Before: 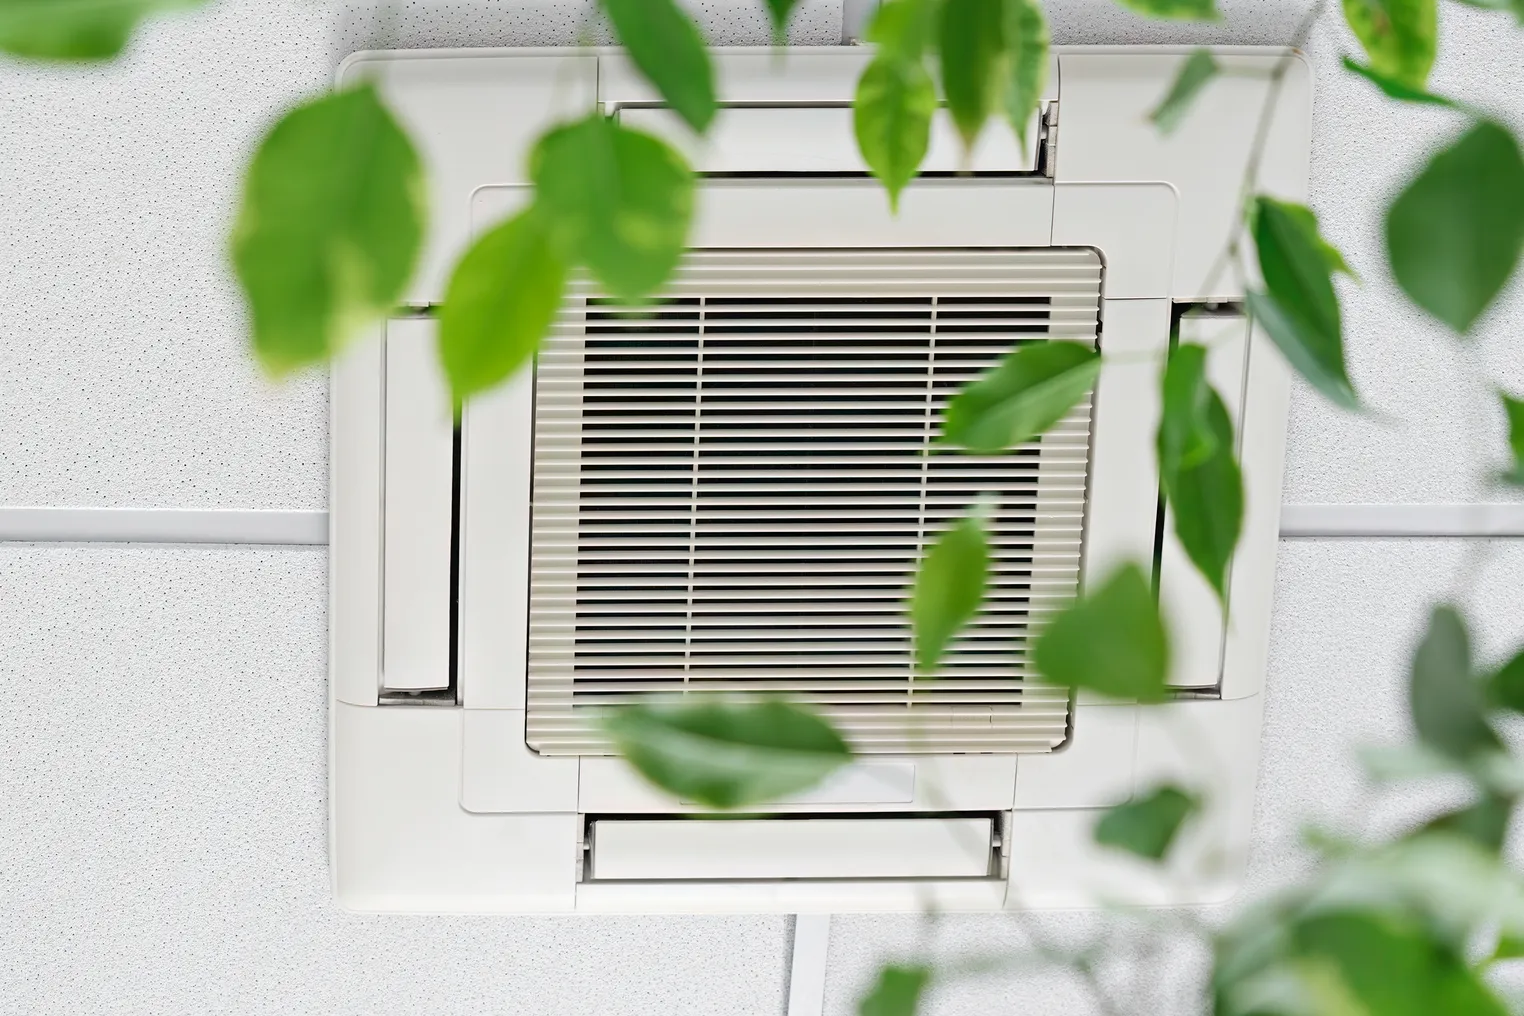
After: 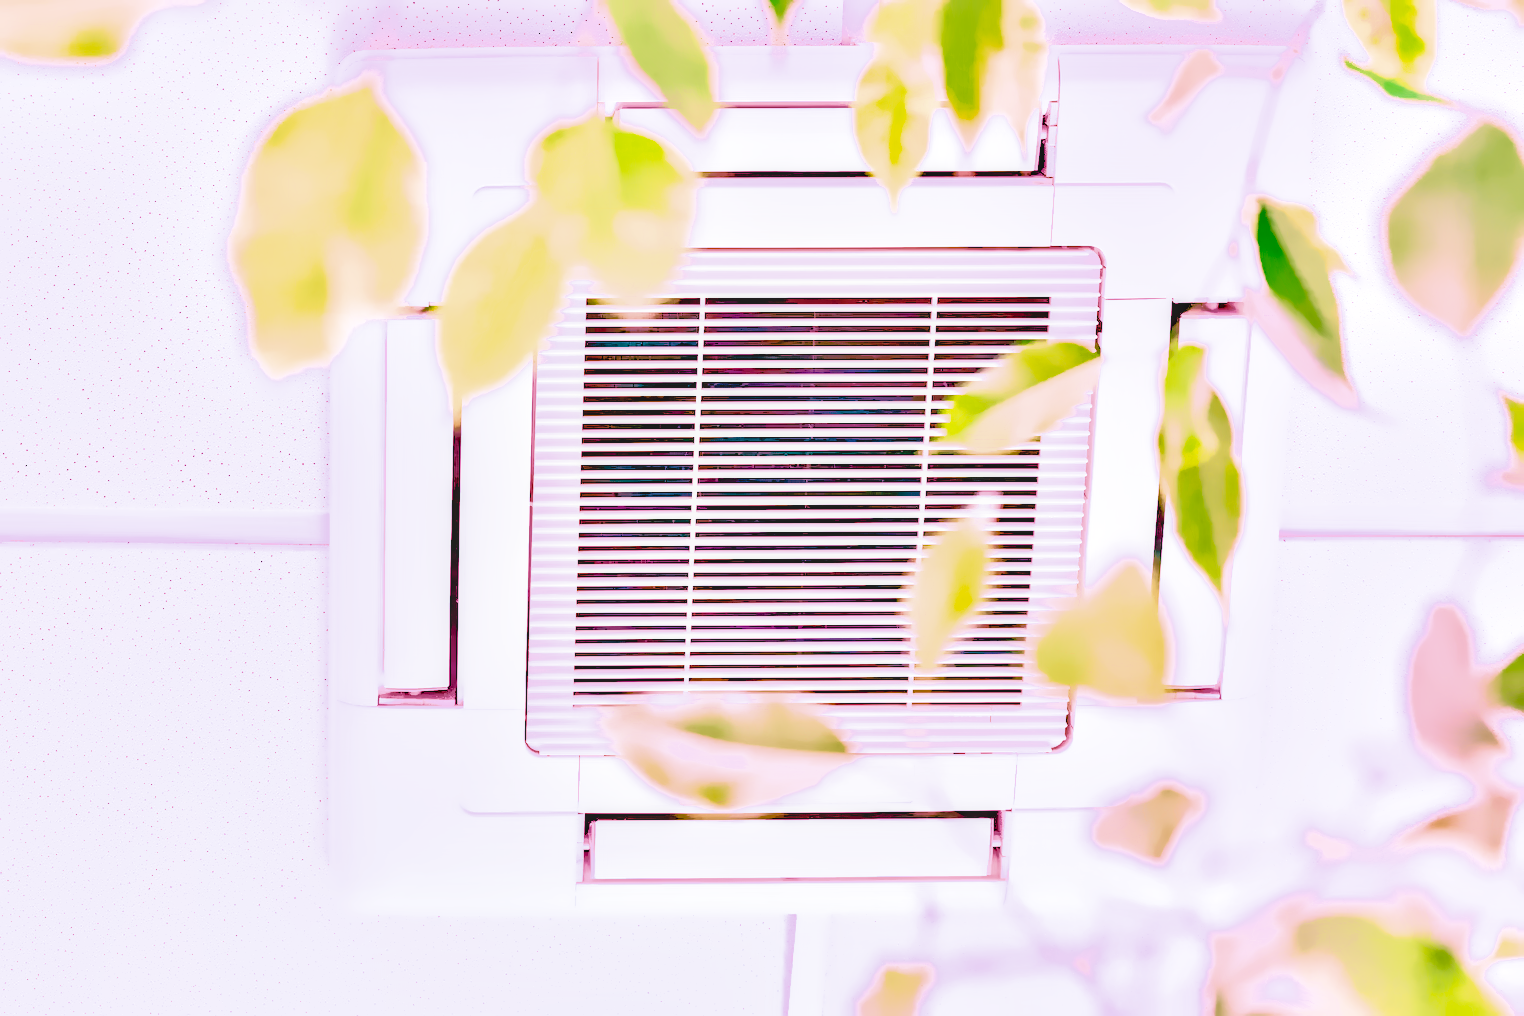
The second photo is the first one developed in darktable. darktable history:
local contrast: on, module defaults
color calibration: illuminant as shot in camera, x 0.358, y 0.373, temperature 4628.91 K
denoise (profiled): preserve shadows 1.52, scattering 0.002, a [-1, 0, 0], compensate highlight preservation false
filmic rgb: black relative exposure -7.65 EV, white relative exposure 4.56 EV, hardness 3.61, contrast 1.05
haze removal: compatibility mode true, adaptive false
highlight reconstruction: on, module defaults
hot pixels: on, module defaults
lens correction: scale 1, crop 1, focal 16, aperture 5.6, distance 1000, camera "Canon EOS RP", lens "Canon RF 16mm F2.8 STM"
shadows and highlights: on, module defaults
white balance: red 2.229, blue 1.46
velvia: on, module defaults
tone equalizer "contrast tone curve: soft": -8 EV -0.417 EV, -7 EV -0.389 EV, -6 EV -0.333 EV, -5 EV -0.222 EV, -3 EV 0.222 EV, -2 EV 0.333 EV, -1 EV 0.389 EV, +0 EV 0.417 EV, edges refinement/feathering 500, mask exposure compensation -1.57 EV, preserve details no
contrast equalizer "clarity": octaves 7, y [[0.6 ×6], [0.55 ×6], [0 ×6], [0 ×6], [0 ×6]]
color balance rgb "basic colorfulness: vibrant colors": perceptual saturation grading › global saturation 20%, perceptual saturation grading › highlights -25%, perceptual saturation grading › shadows 50%
exposure: black level correction 0, exposure 1.625 EV, compensate exposure bias true, compensate highlight preservation false
